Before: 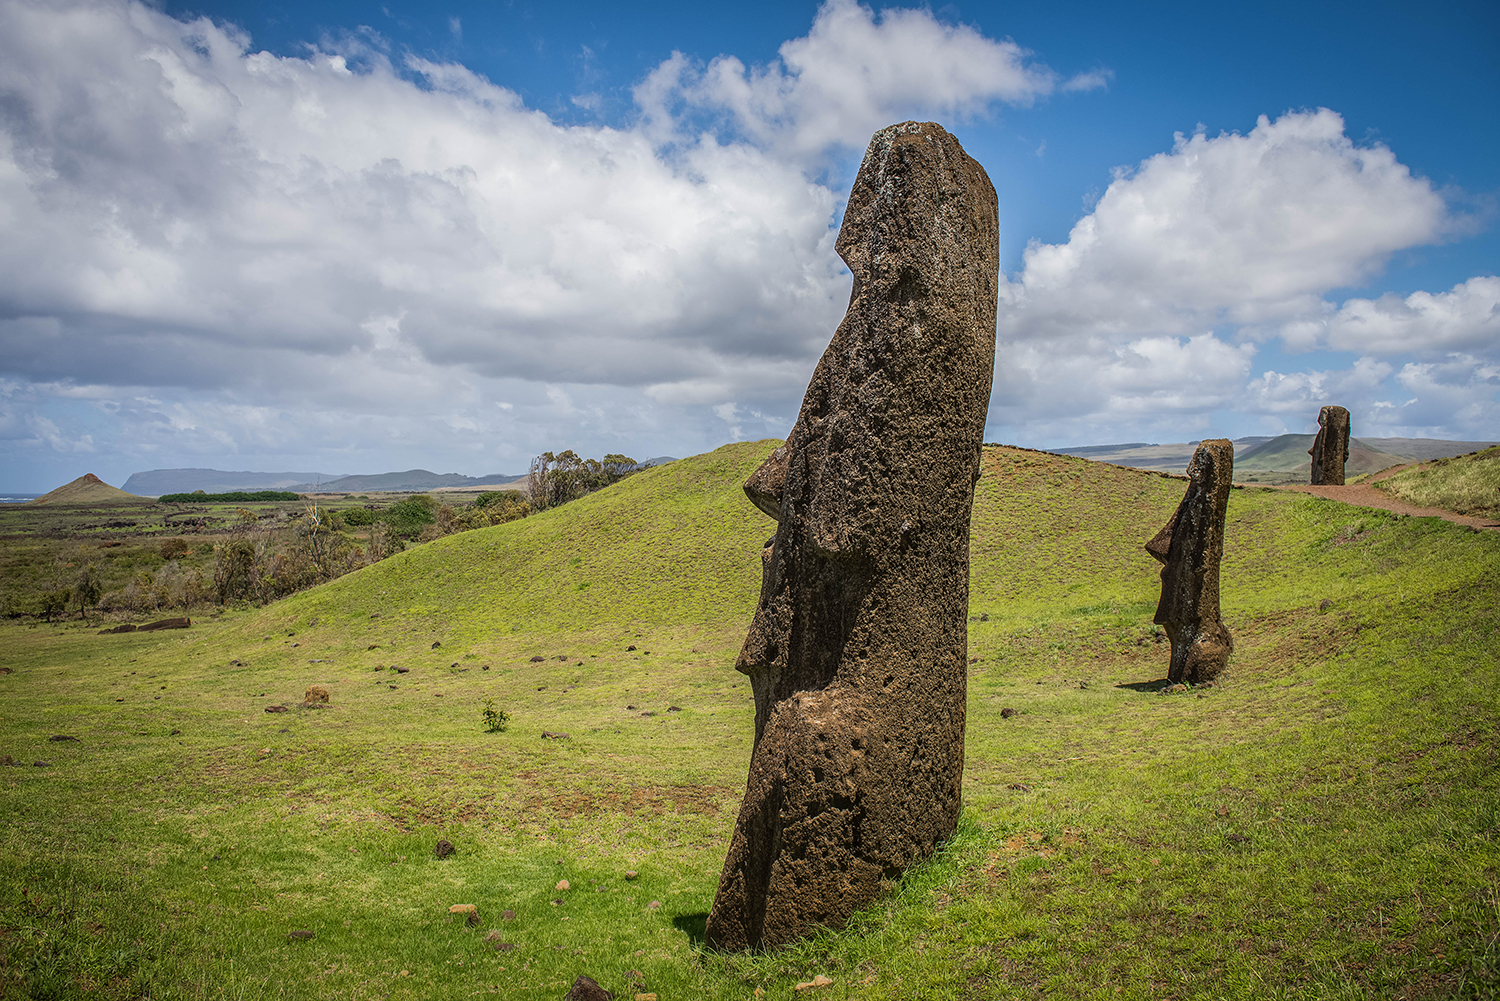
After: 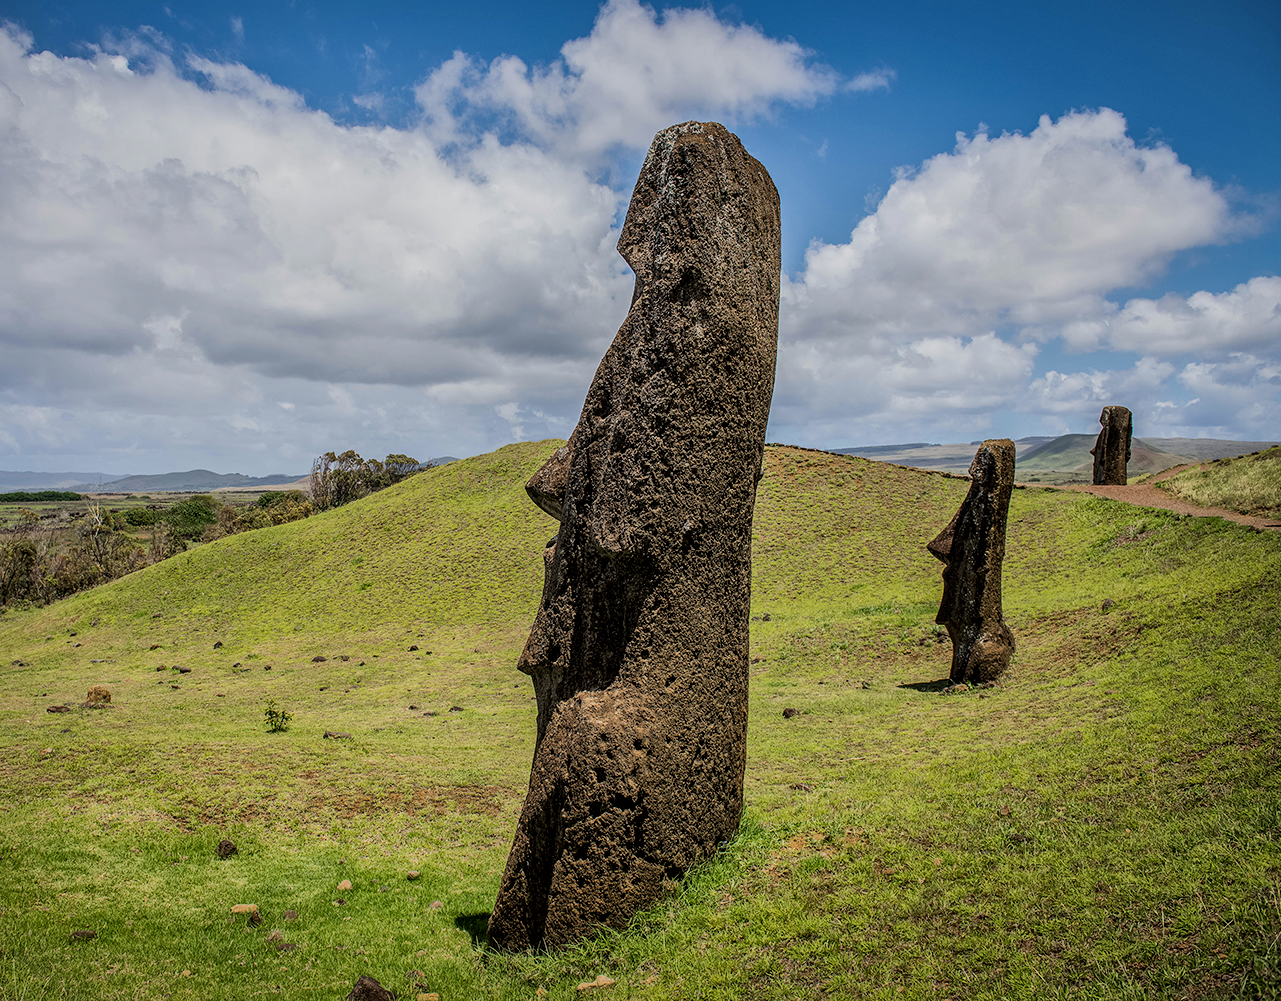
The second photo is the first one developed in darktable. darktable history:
filmic rgb: black relative exposure -7.65 EV, white relative exposure 4.56 EV, hardness 3.61, color science v6 (2022)
shadows and highlights: radius 125.46, shadows 30.51, highlights -30.51, low approximation 0.01, soften with gaussian
crop and rotate: left 14.584%
local contrast: mode bilateral grid, contrast 20, coarseness 50, detail 140%, midtone range 0.2
